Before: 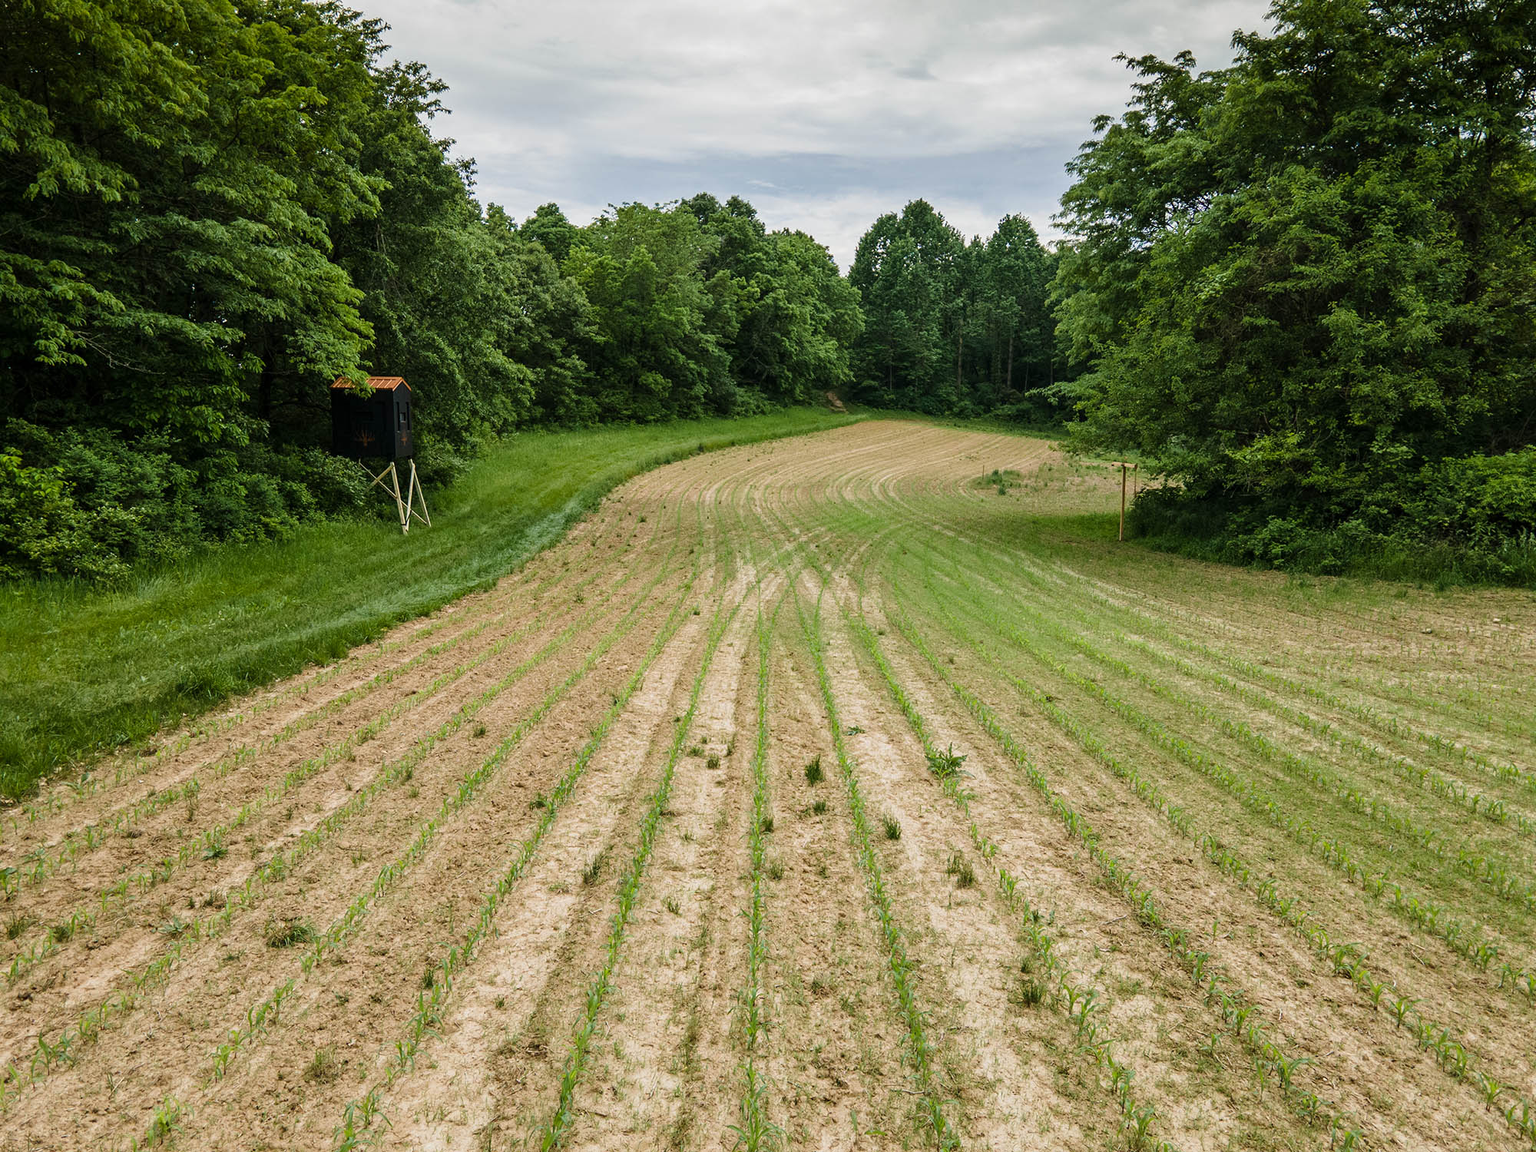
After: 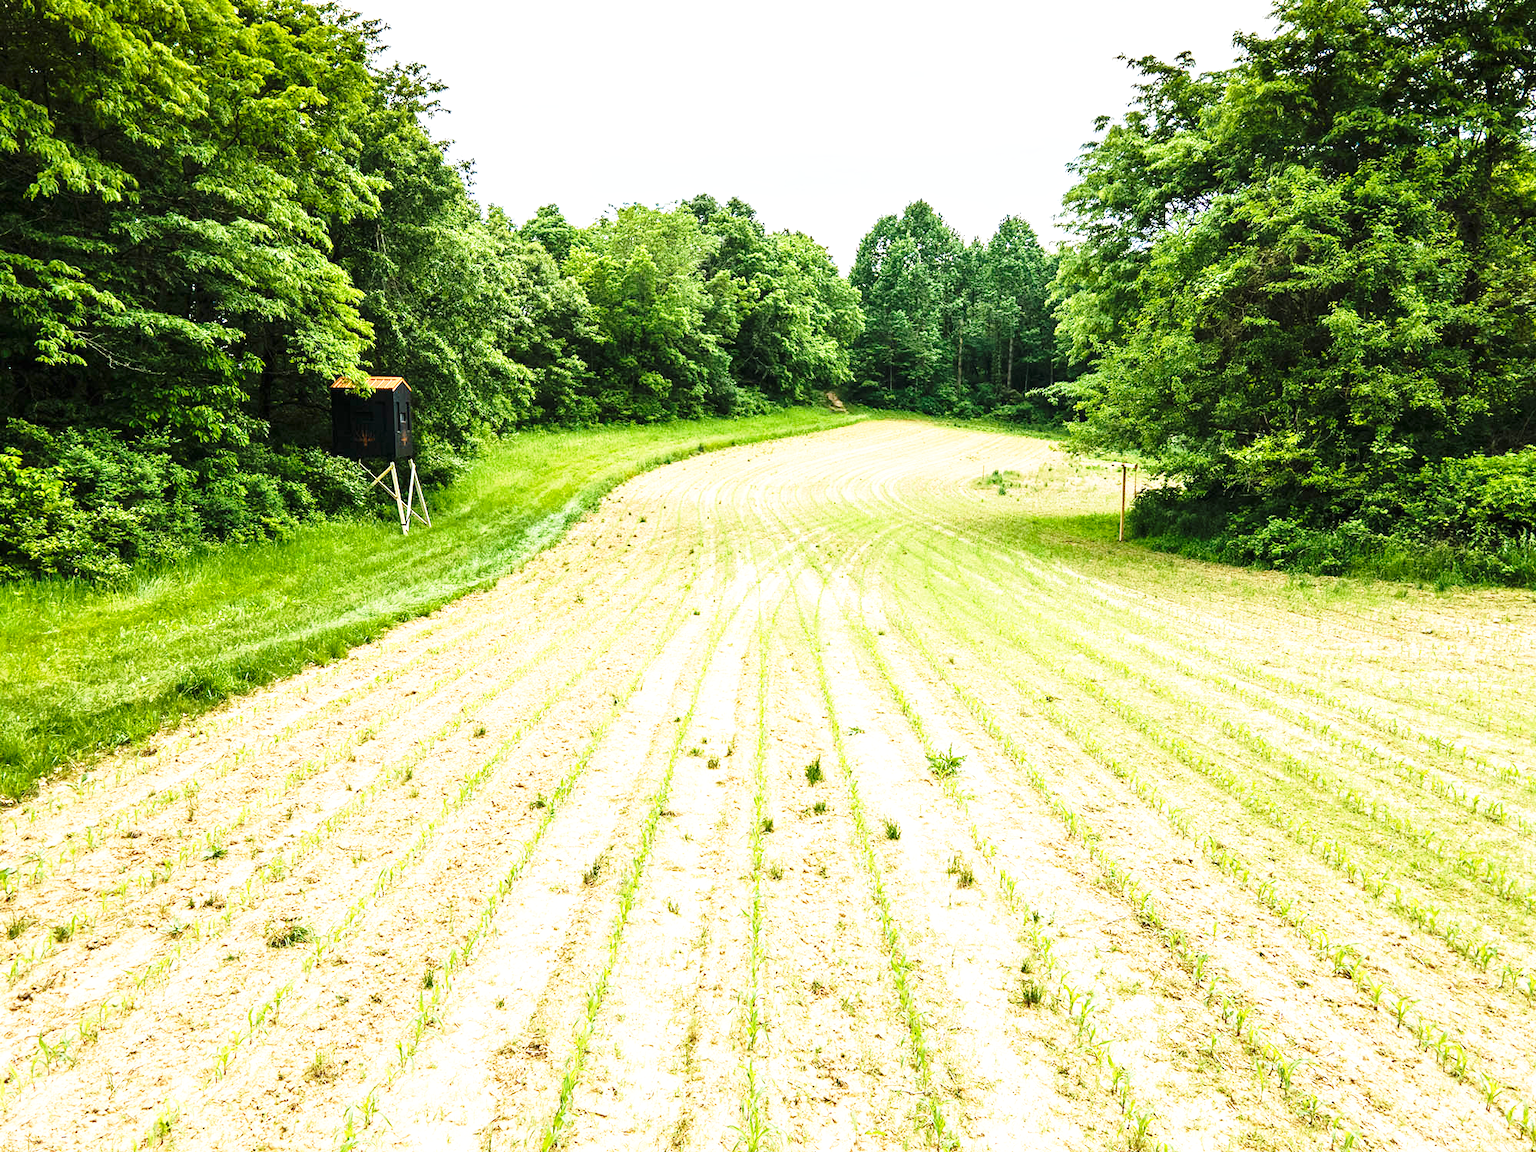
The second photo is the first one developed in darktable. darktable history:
exposure: black level correction 0, exposure 0.95 EV, compensate exposure bias true, compensate highlight preservation false
base curve: curves: ch0 [(0, 0) (0.026, 0.03) (0.109, 0.232) (0.351, 0.748) (0.669, 0.968) (1, 1)], preserve colors none
